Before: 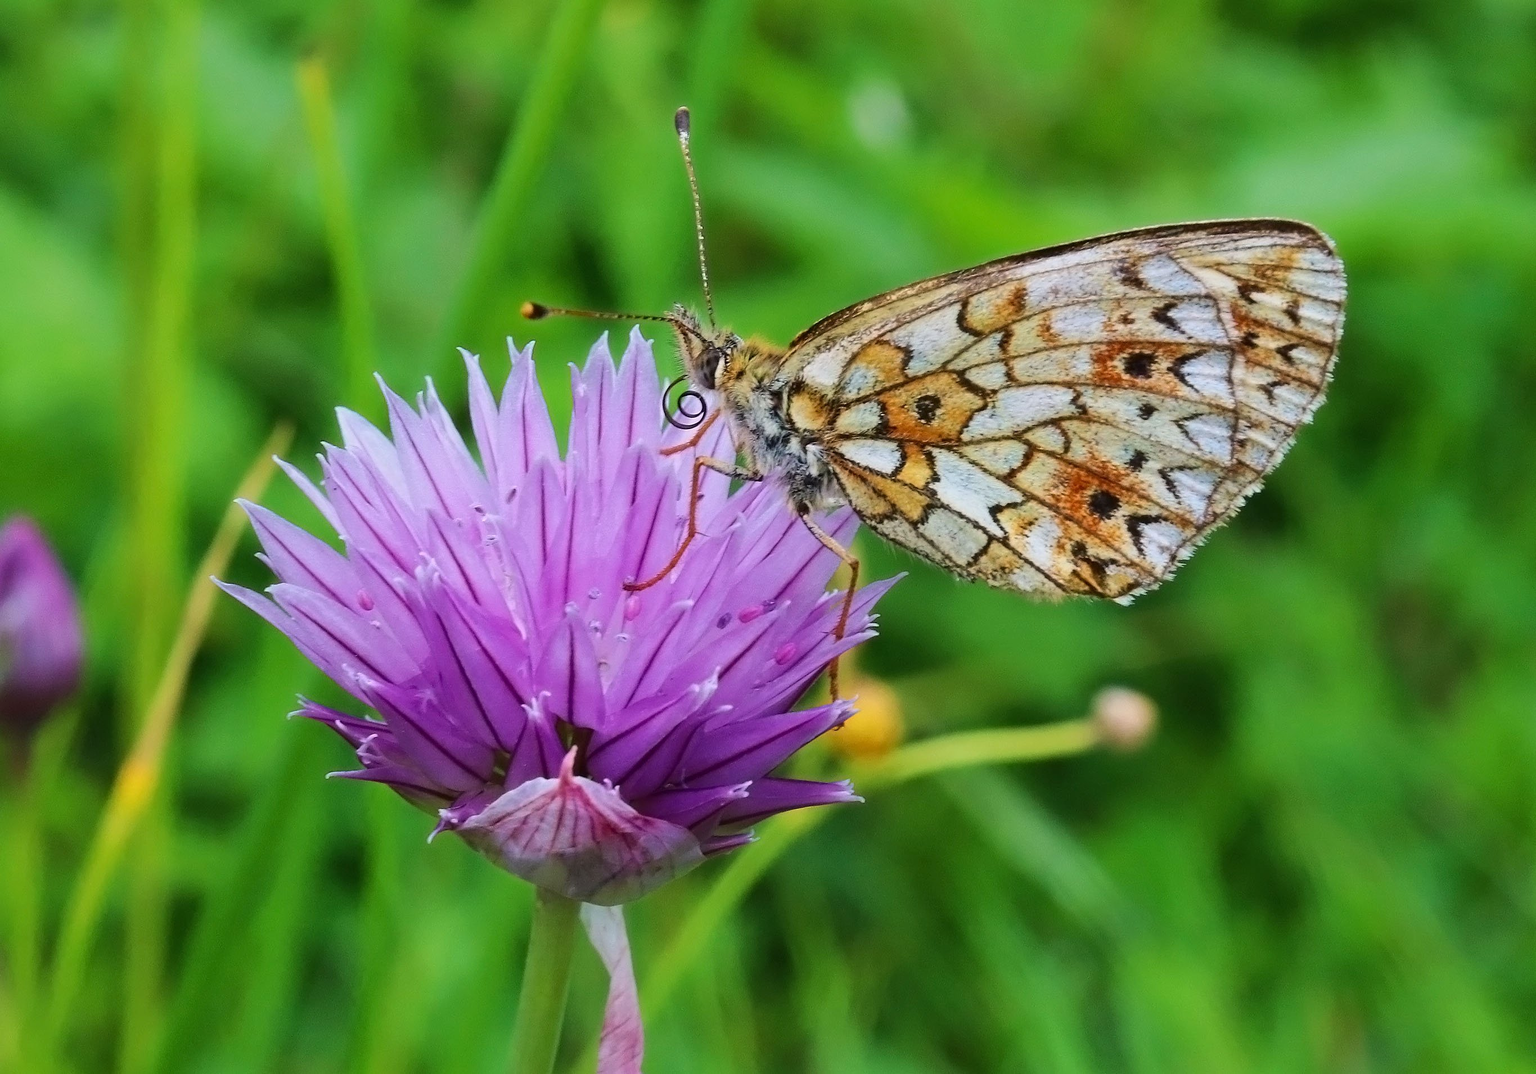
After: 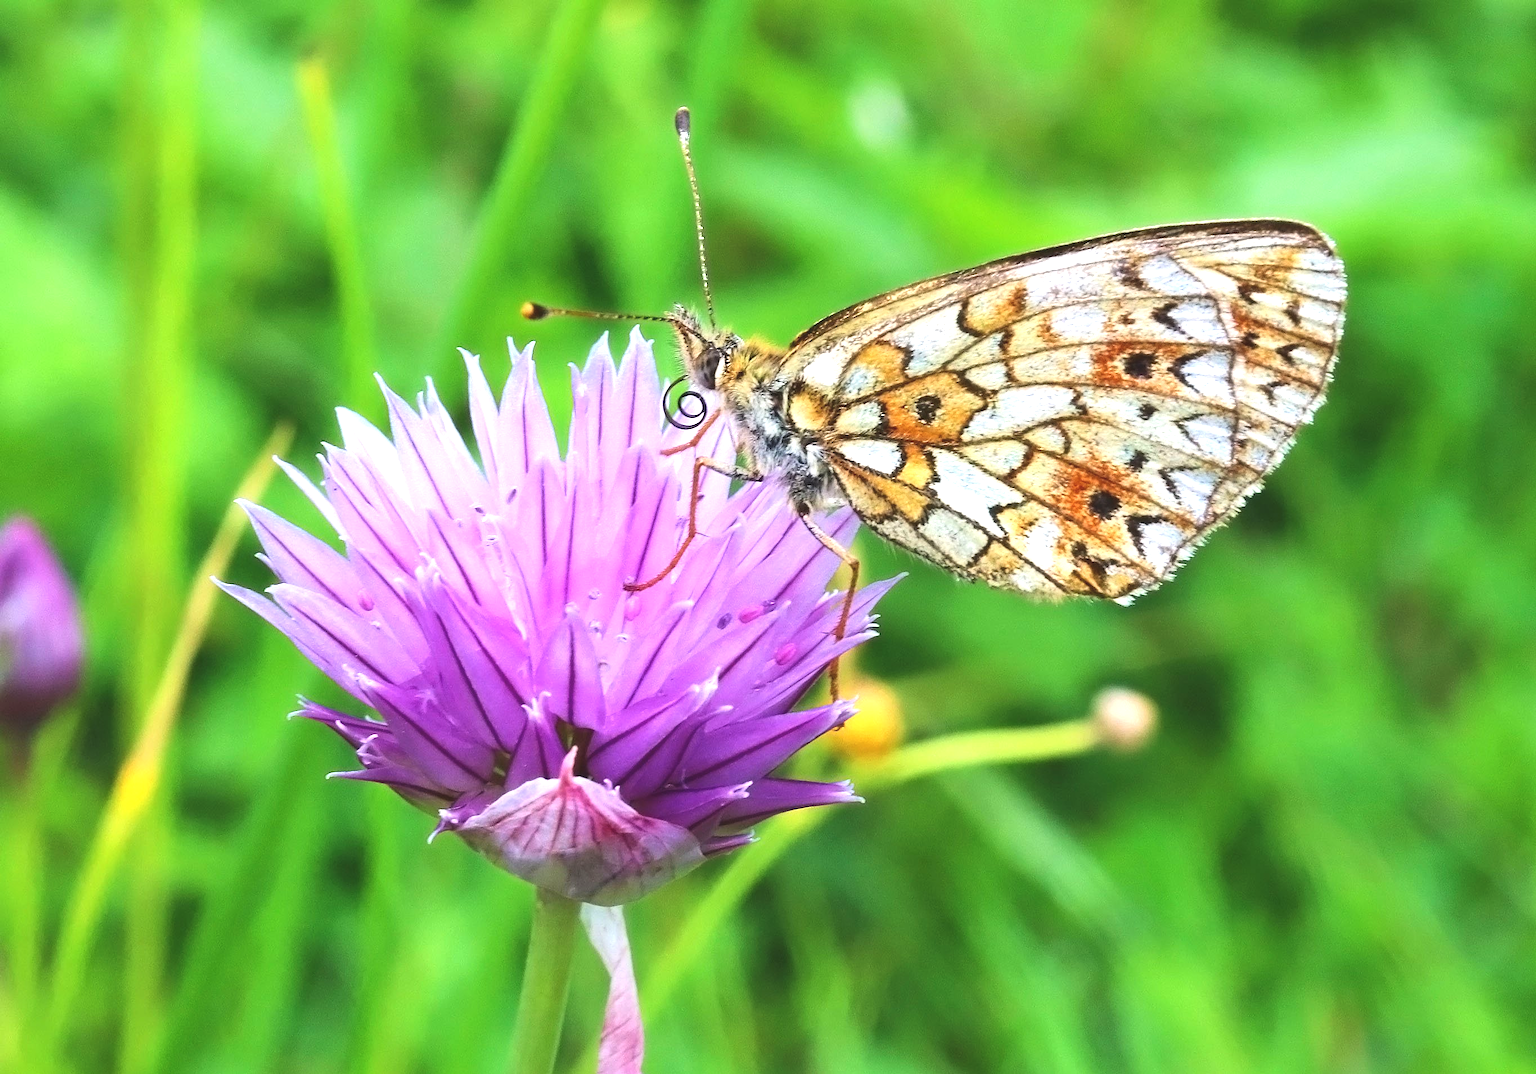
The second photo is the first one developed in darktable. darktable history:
exposure: black level correction -0.005, exposure 1.003 EV, compensate highlight preservation false
